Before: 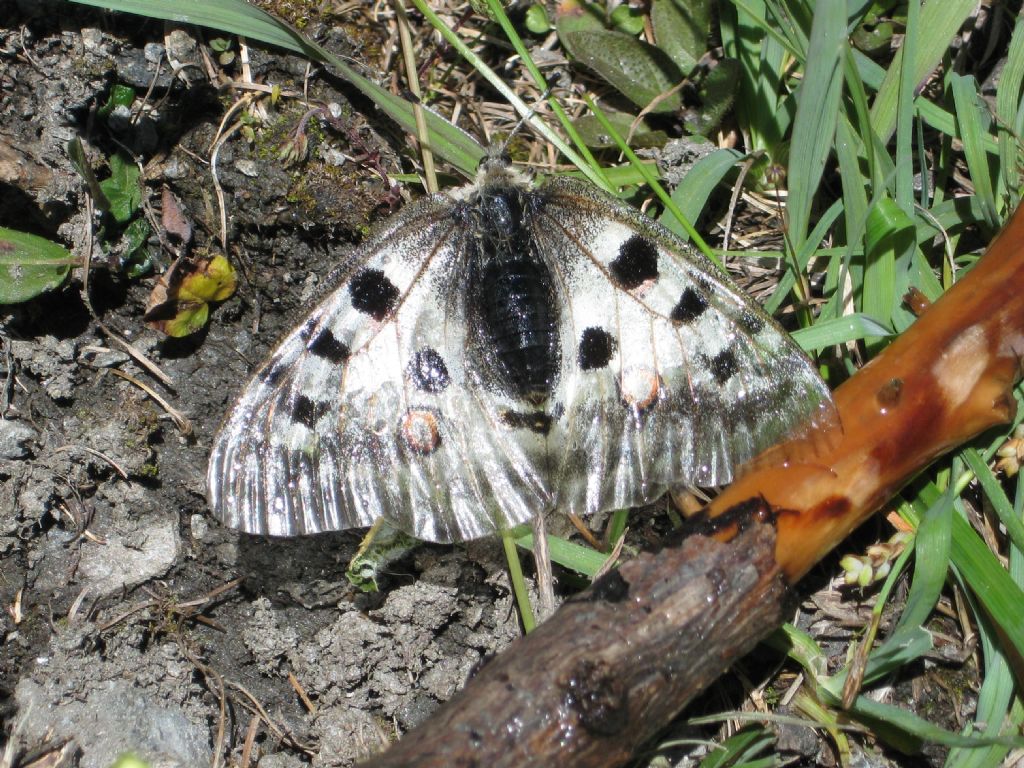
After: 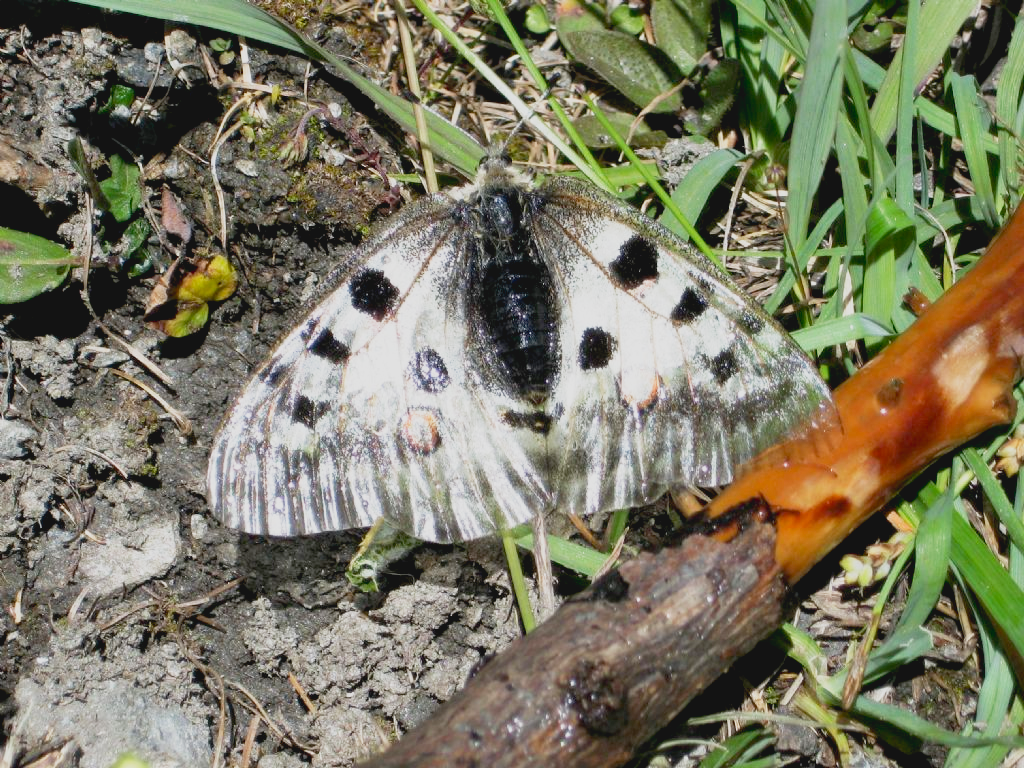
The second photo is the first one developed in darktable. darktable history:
base curve: curves: ch0 [(0, 0) (0.088, 0.125) (0.176, 0.251) (0.354, 0.501) (0.613, 0.749) (1, 0.877)], preserve colors none
exposure: black level correction 0.01, exposure 0.009 EV, compensate exposure bias true, compensate highlight preservation false
contrast brightness saturation: contrast -0.121
